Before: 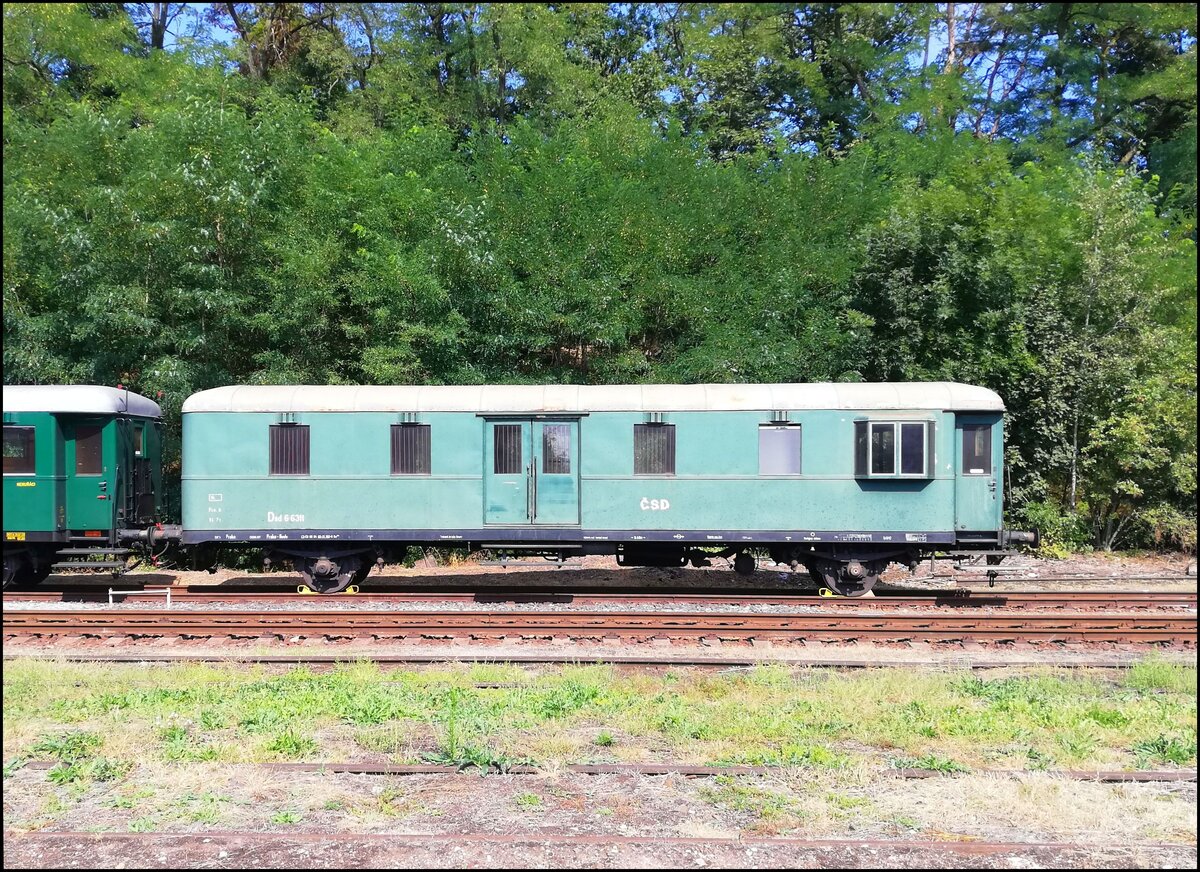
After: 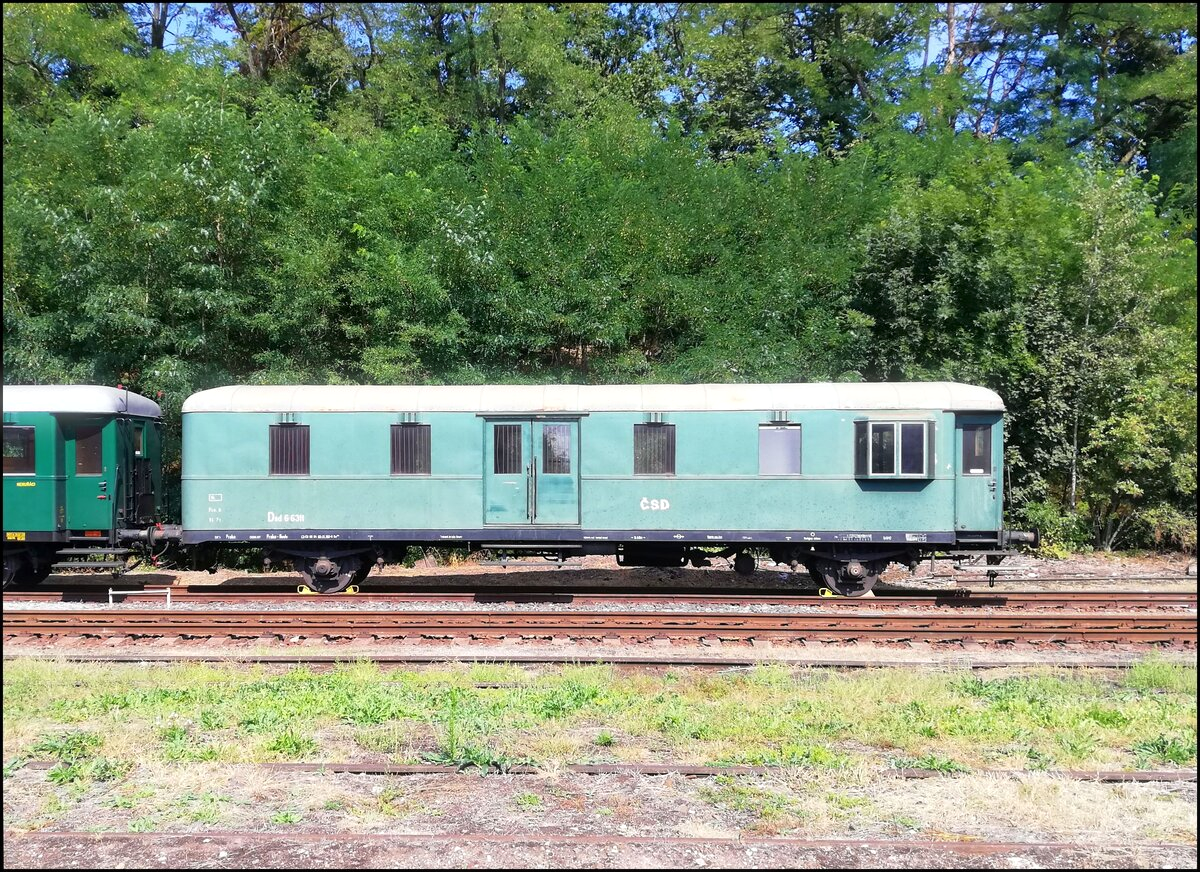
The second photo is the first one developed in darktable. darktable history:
local contrast: mode bilateral grid, contrast 20, coarseness 50, detail 120%, midtone range 0.2
bloom: size 3%, threshold 100%, strength 0%
